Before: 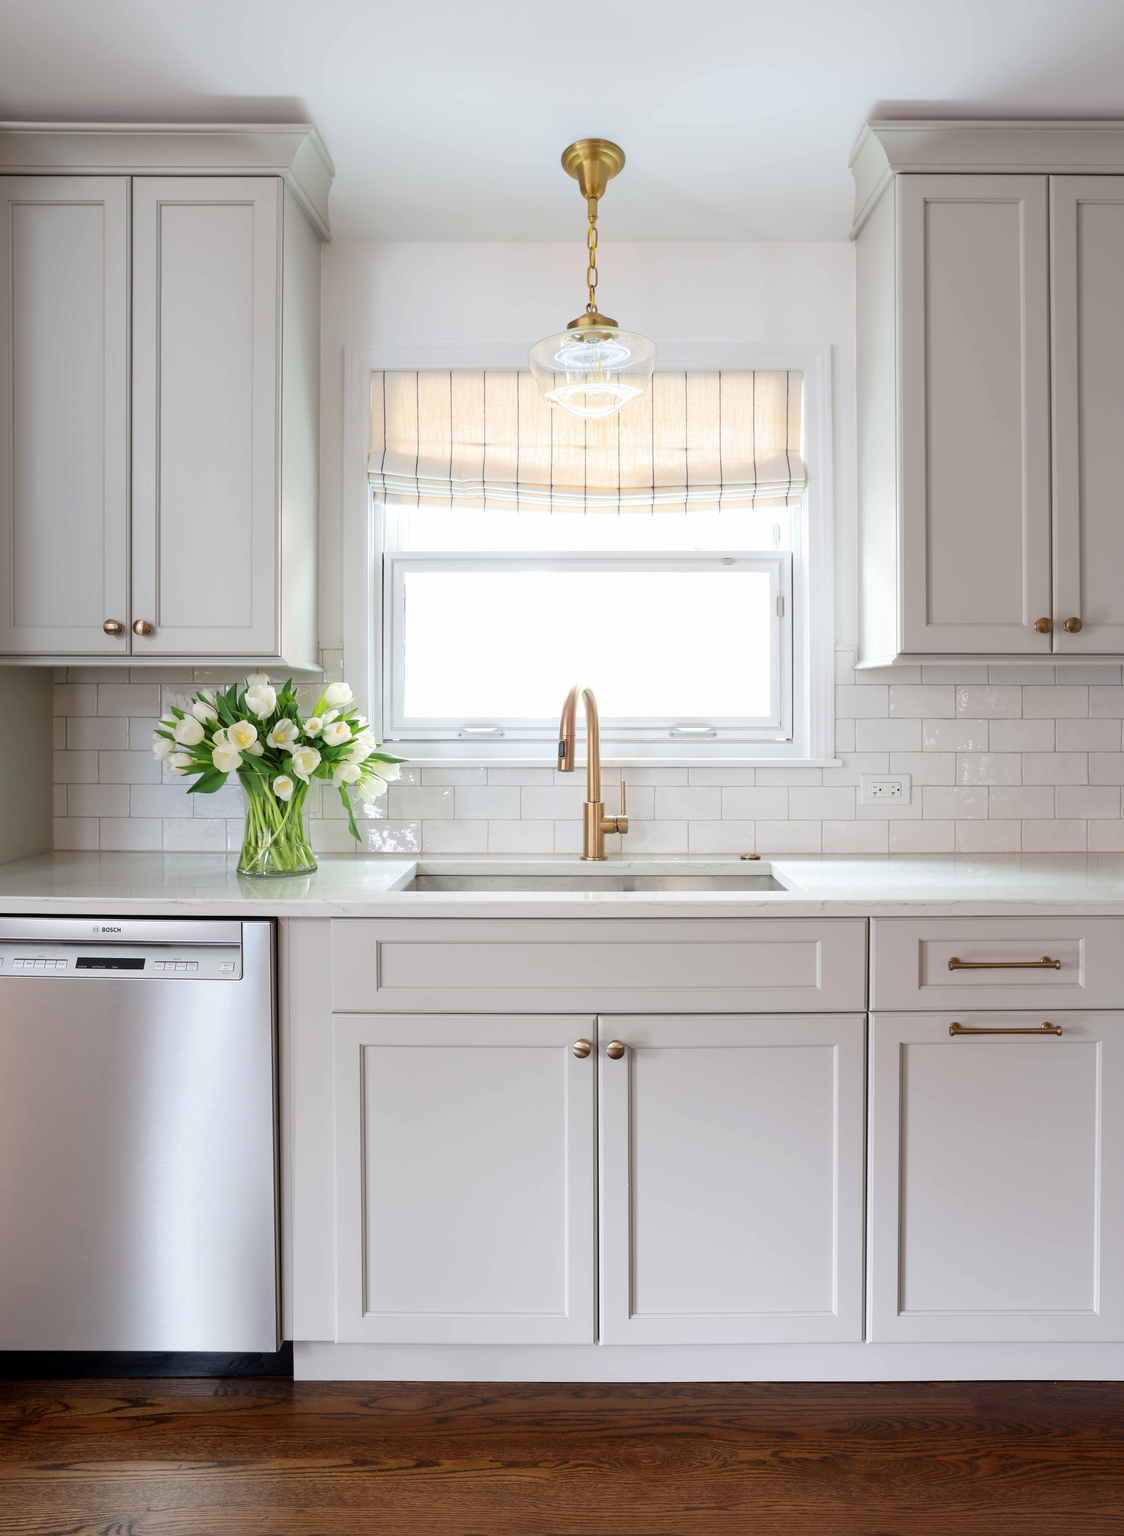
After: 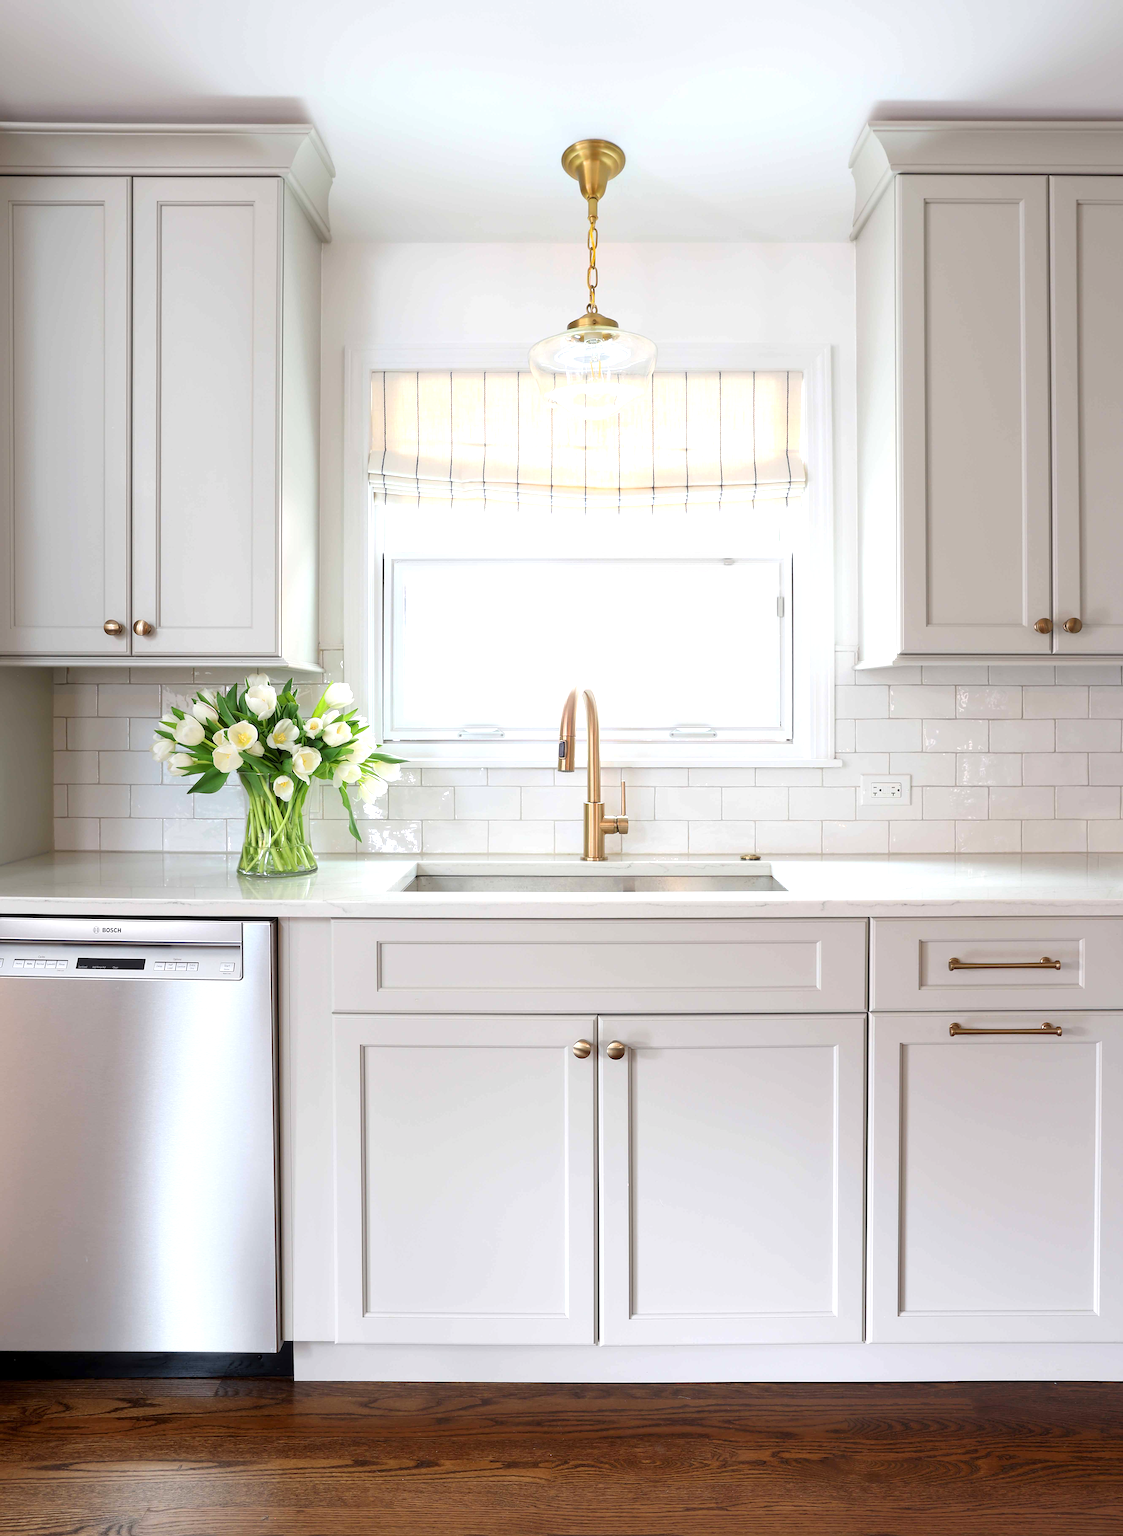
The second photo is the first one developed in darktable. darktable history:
sharpen: on, module defaults
exposure: exposure 0.426 EV, compensate highlight preservation false
